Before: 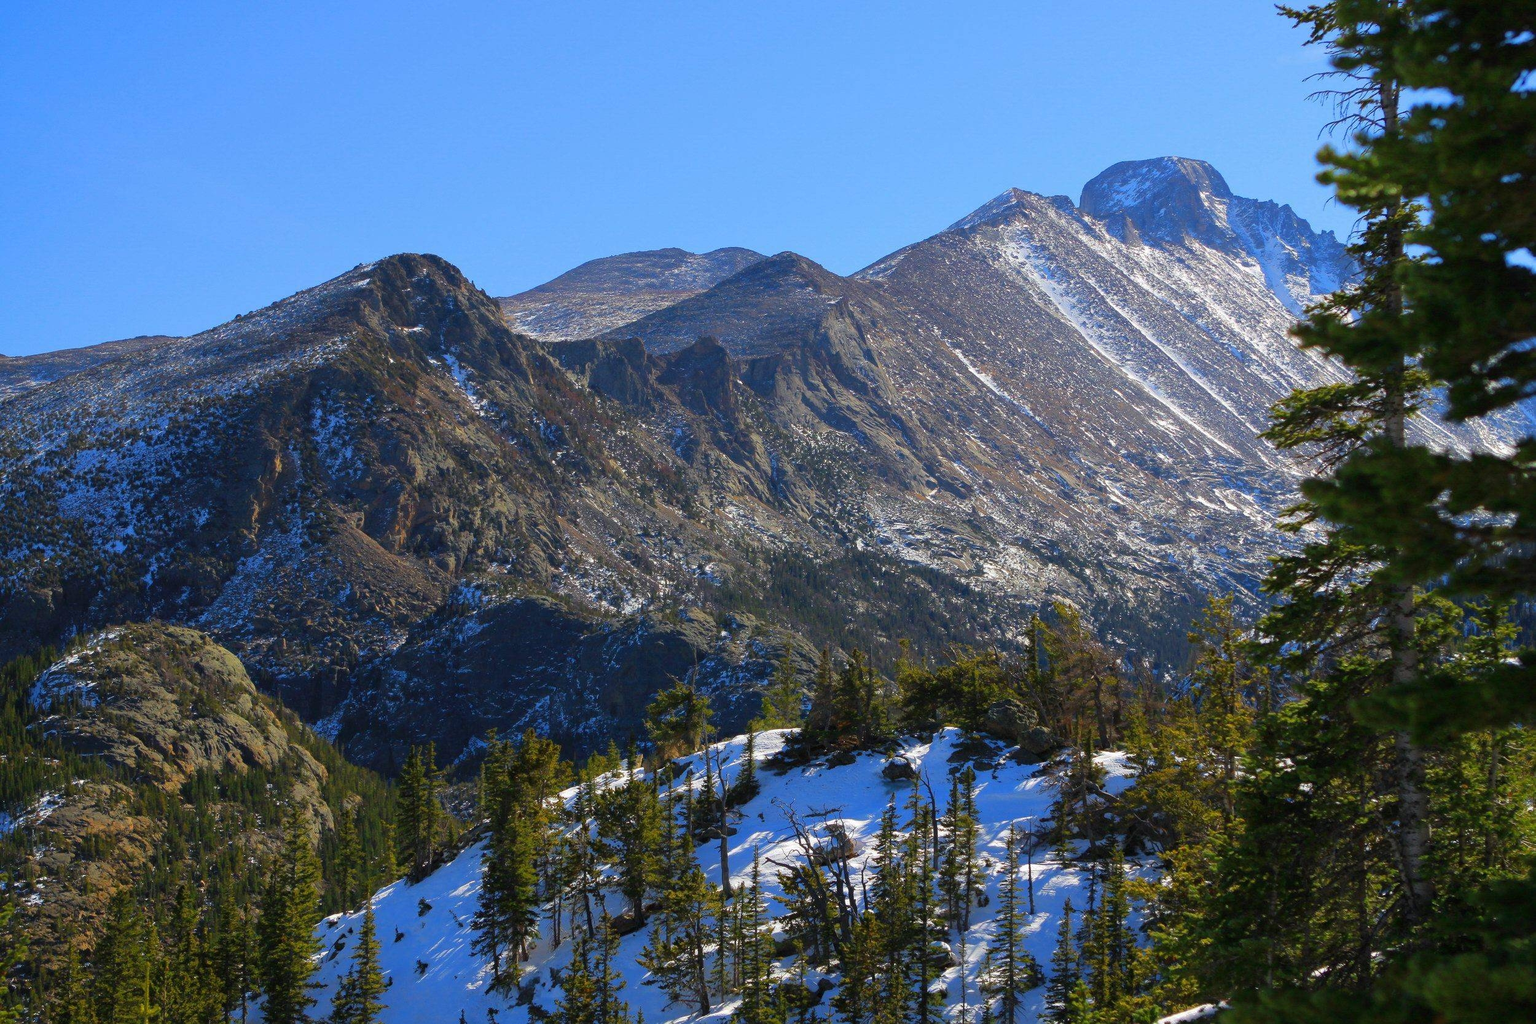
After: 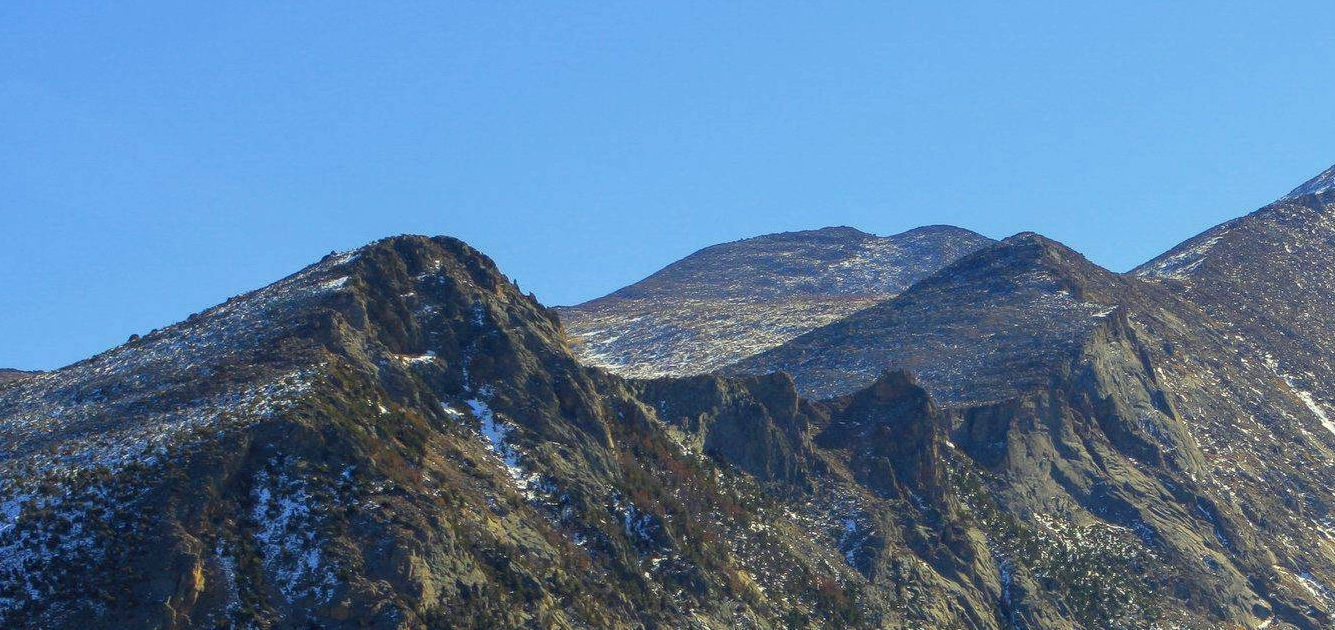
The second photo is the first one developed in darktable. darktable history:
crop: left 10.17%, top 10.634%, right 36.428%, bottom 51.505%
color correction: highlights a* -5.74, highlights b* 11.29
local contrast: on, module defaults
